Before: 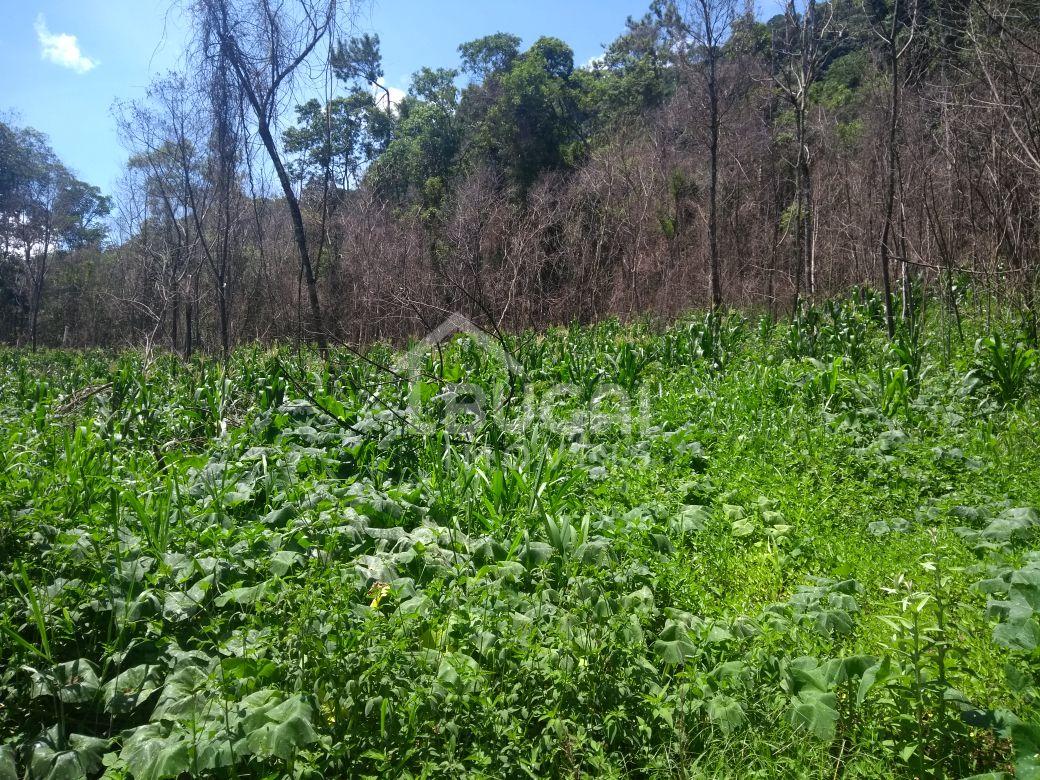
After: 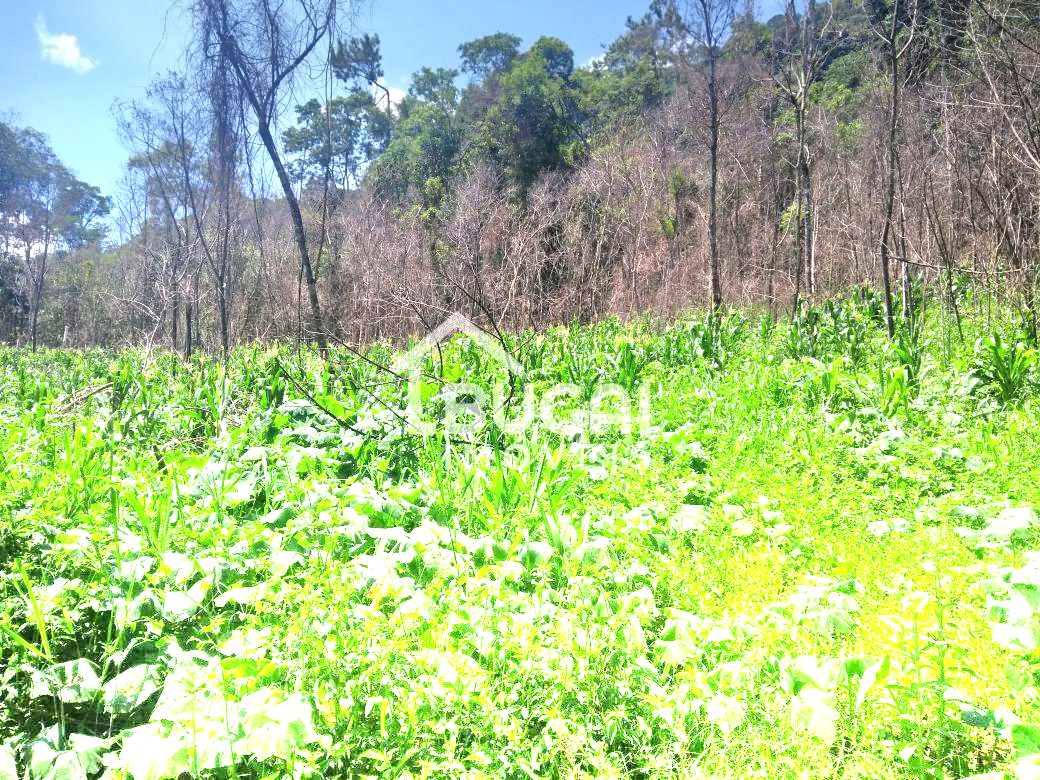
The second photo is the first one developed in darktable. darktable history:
graduated density: density -3.9 EV
tone equalizer: -7 EV 0.15 EV, -6 EV 0.6 EV, -5 EV 1.15 EV, -4 EV 1.33 EV, -3 EV 1.15 EV, -2 EV 0.6 EV, -1 EV 0.15 EV, mask exposure compensation -0.5 EV
